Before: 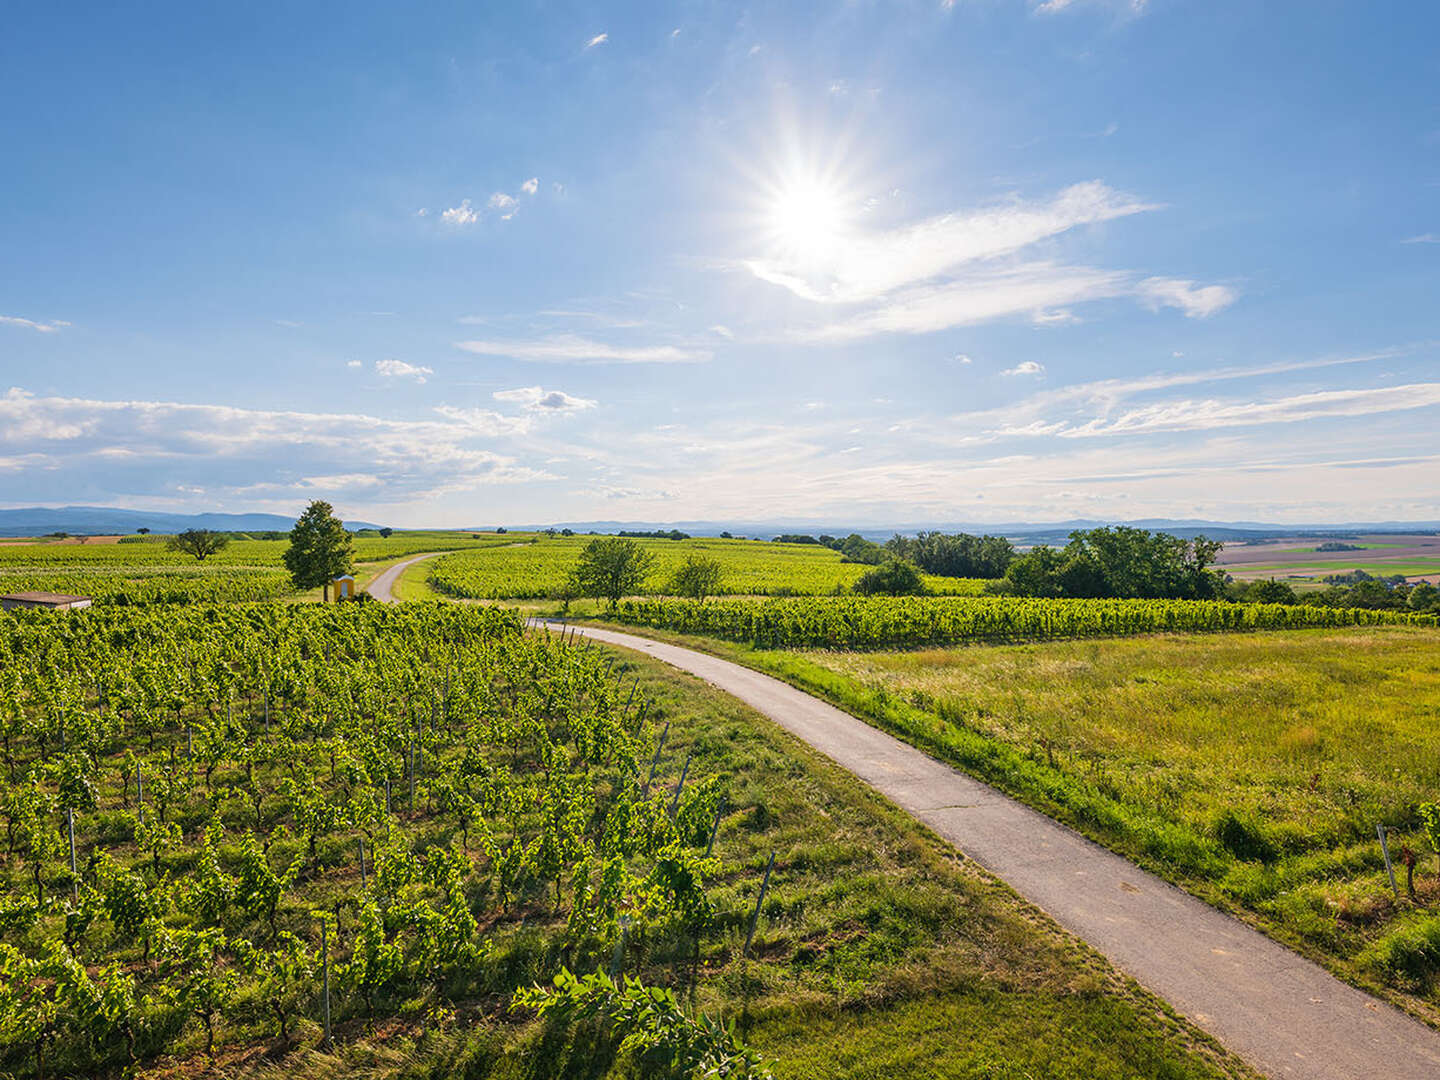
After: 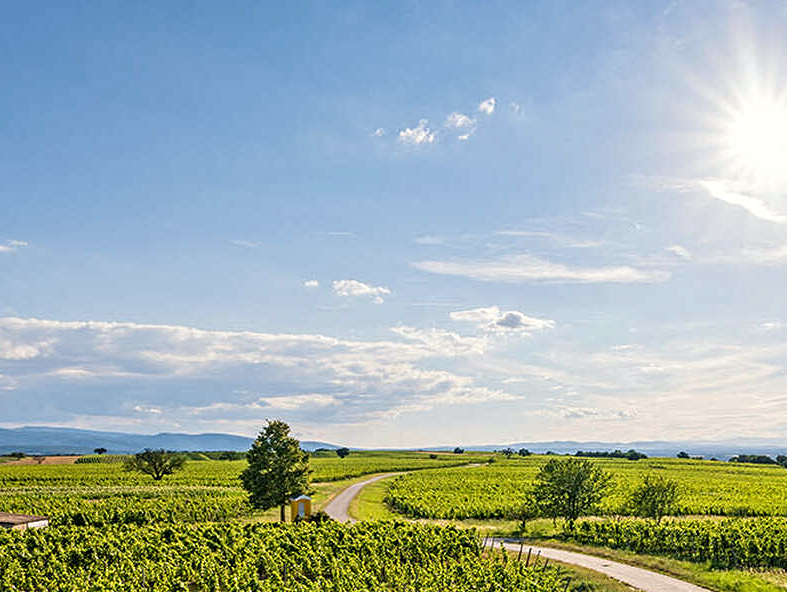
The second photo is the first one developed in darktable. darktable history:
crop and rotate: left 3.047%, top 7.509%, right 42.236%, bottom 37.598%
contrast equalizer: octaves 7, y [[0.502, 0.517, 0.543, 0.576, 0.611, 0.631], [0.5 ×6], [0.5 ×6], [0 ×6], [0 ×6]]
color correction: highlights b* 3
